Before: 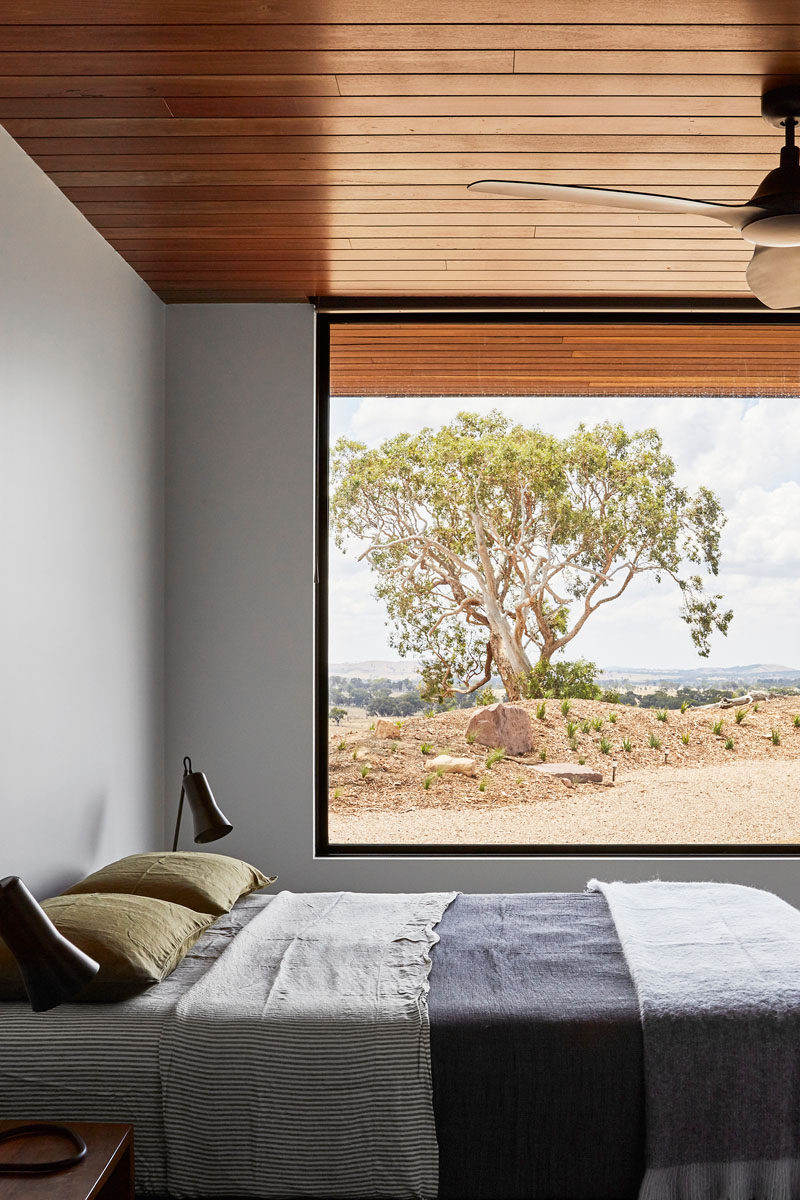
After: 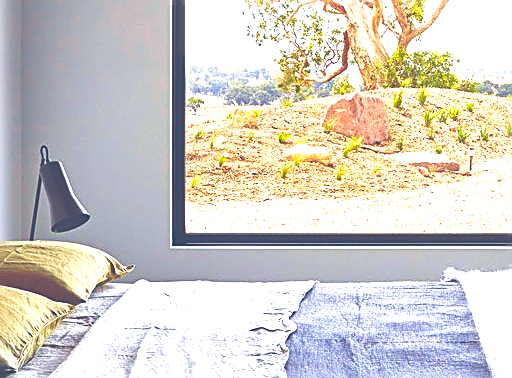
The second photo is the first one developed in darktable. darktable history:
velvia: strength 45.27%
exposure: black level correction -0.039, exposure 0.061 EV, compensate highlight preservation false
levels: levels [0, 0.374, 0.749]
sharpen: amount 0.489
color balance rgb: global offset › luminance 0.393%, global offset › chroma 0.213%, global offset › hue 254.8°, perceptual saturation grading › global saturation 50.755%, global vibrance 20%
crop: left 17.974%, top 50.998%, right 17.314%, bottom 16.845%
local contrast: mode bilateral grid, contrast 19, coarseness 51, detail 103%, midtone range 0.2
